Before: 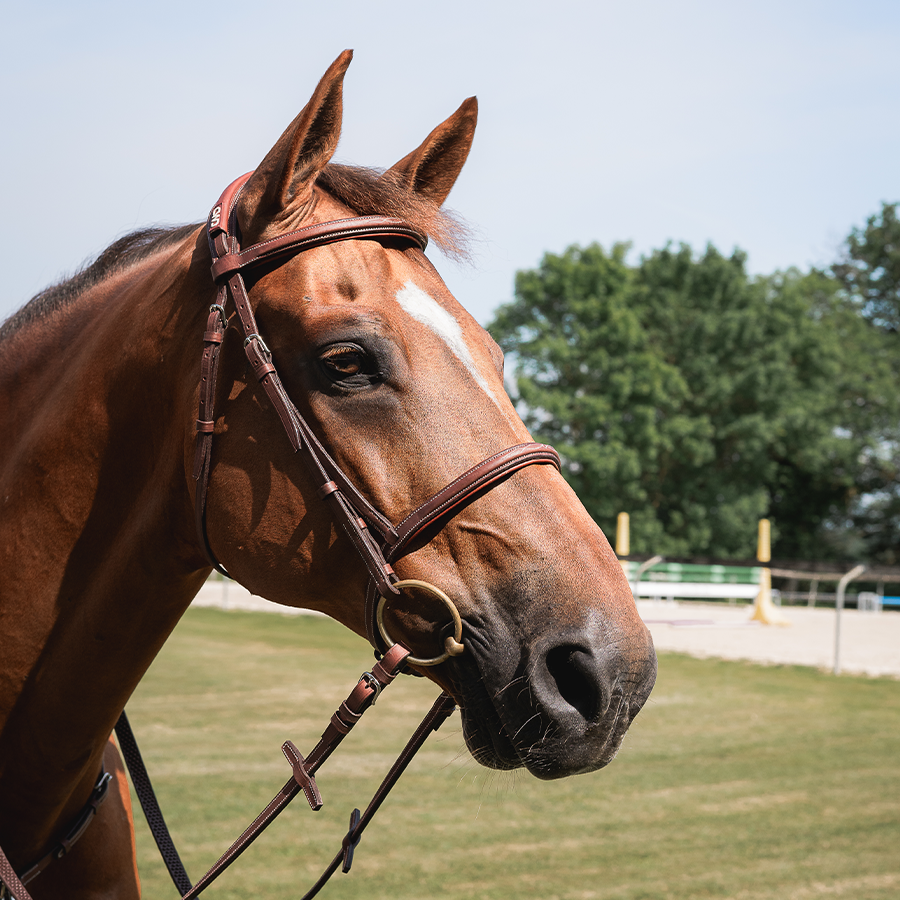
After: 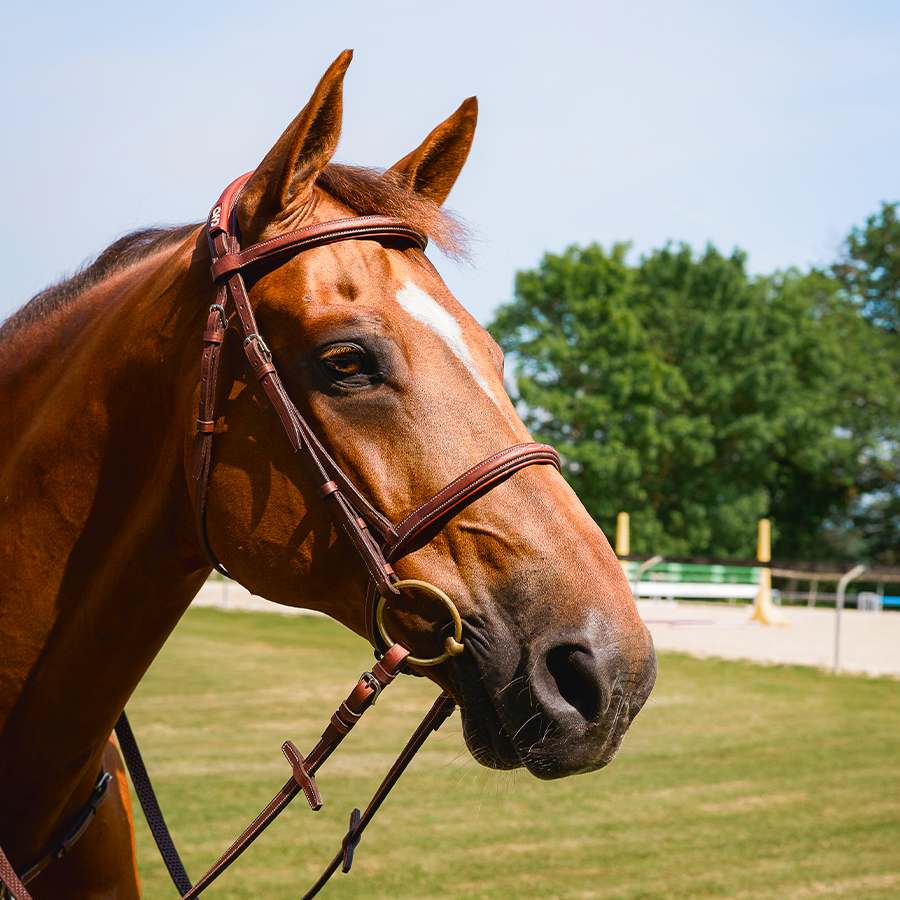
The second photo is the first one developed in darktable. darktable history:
color balance rgb: linear chroma grading › global chroma 14.822%, perceptual saturation grading › global saturation 20%, perceptual saturation grading › highlights -25.103%, perceptual saturation grading › shadows 49.784%
velvia: on, module defaults
